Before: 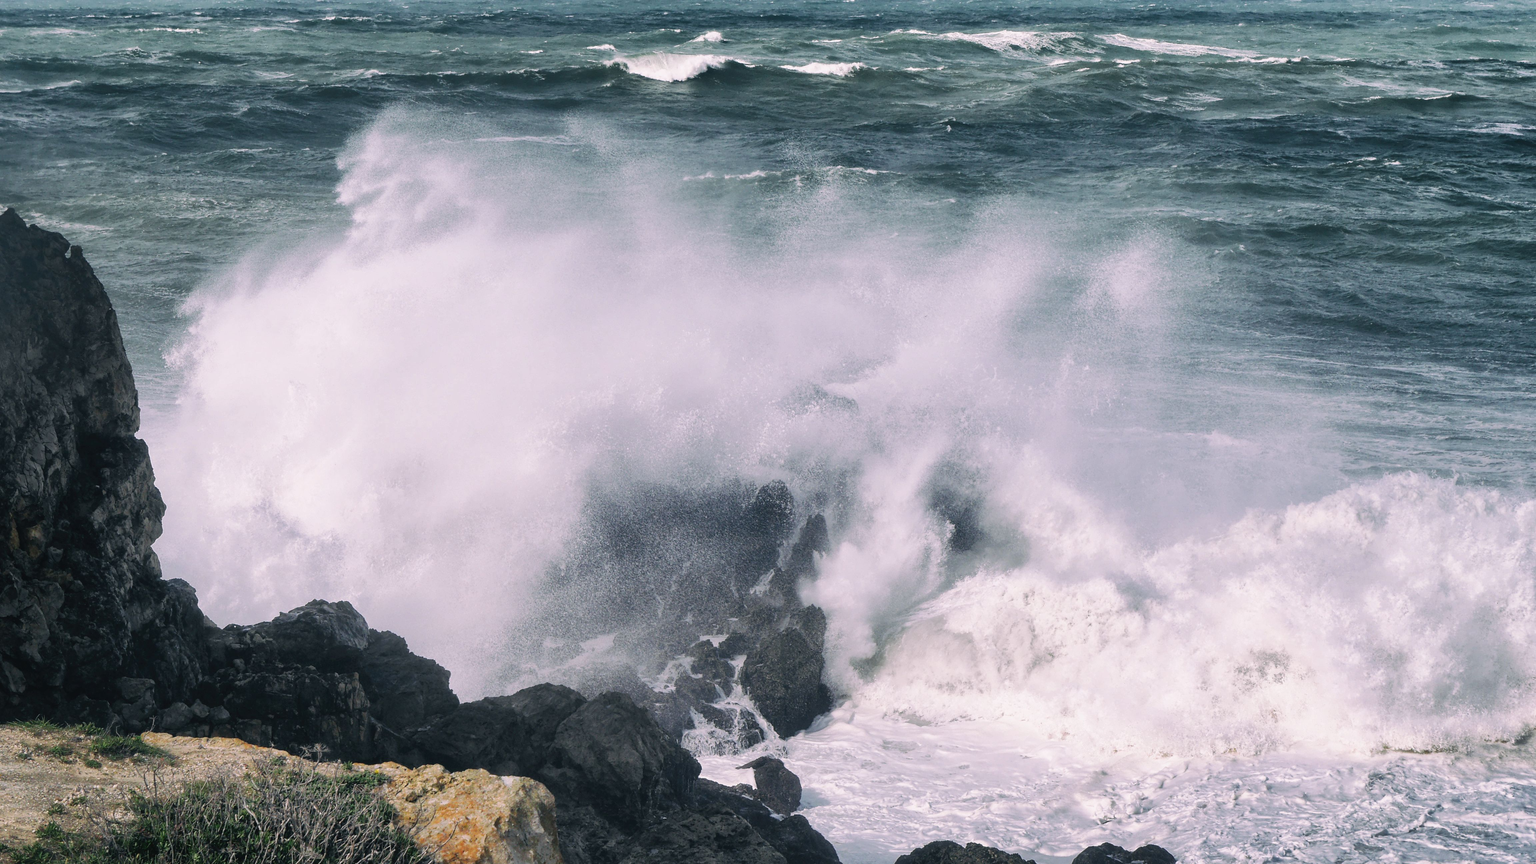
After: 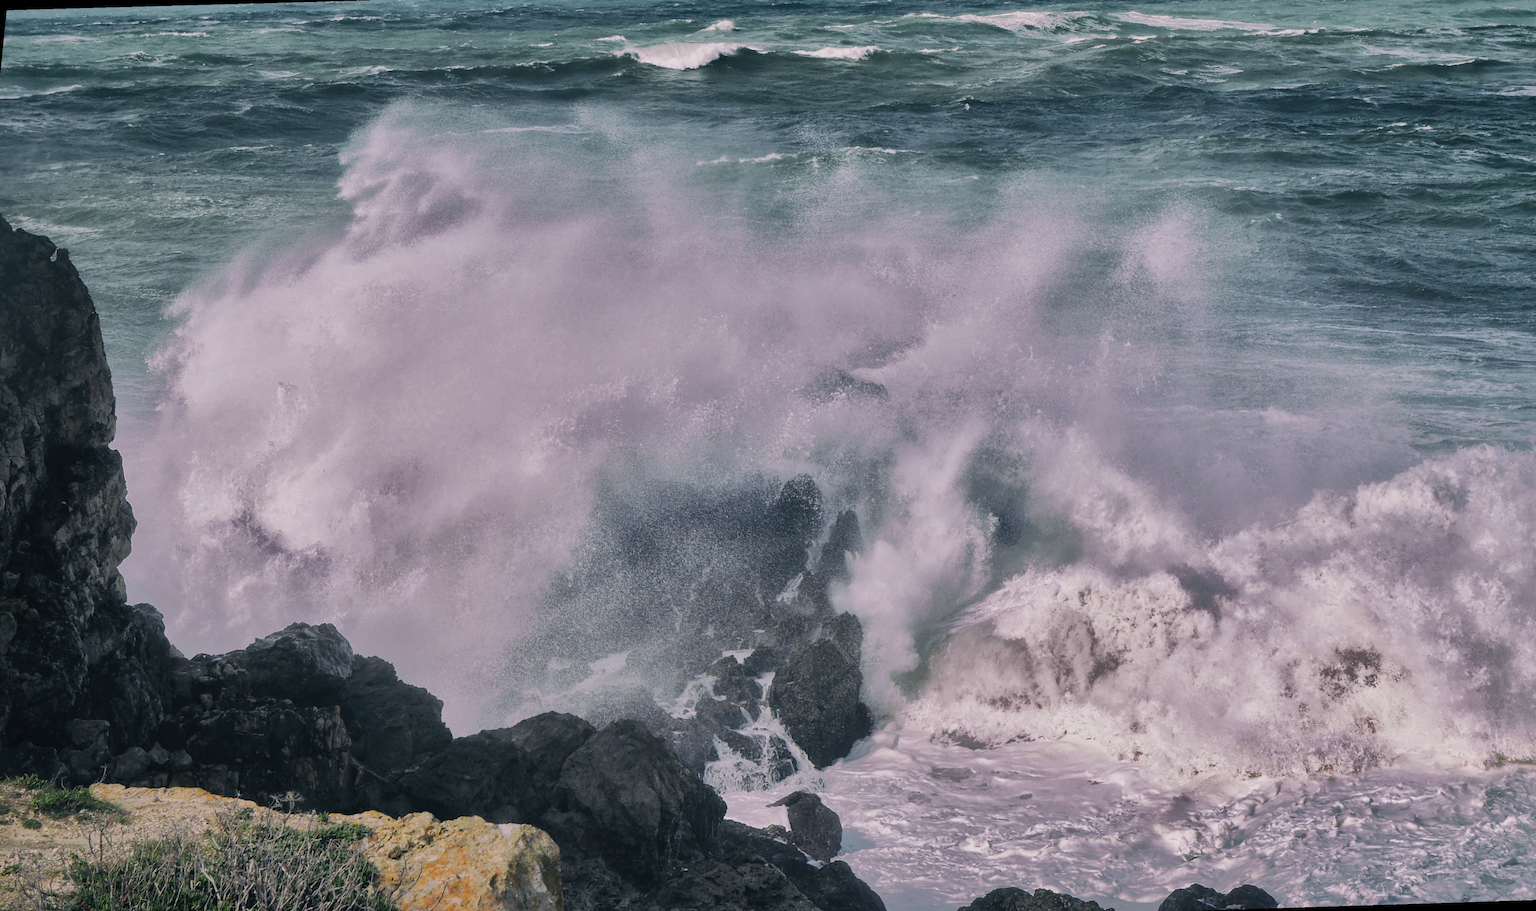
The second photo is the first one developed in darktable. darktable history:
rotate and perspective: rotation -1.68°, lens shift (vertical) -0.146, crop left 0.049, crop right 0.912, crop top 0.032, crop bottom 0.96
exposure: exposure -0.05 EV
shadows and highlights: shadows -19.91, highlights -73.15
